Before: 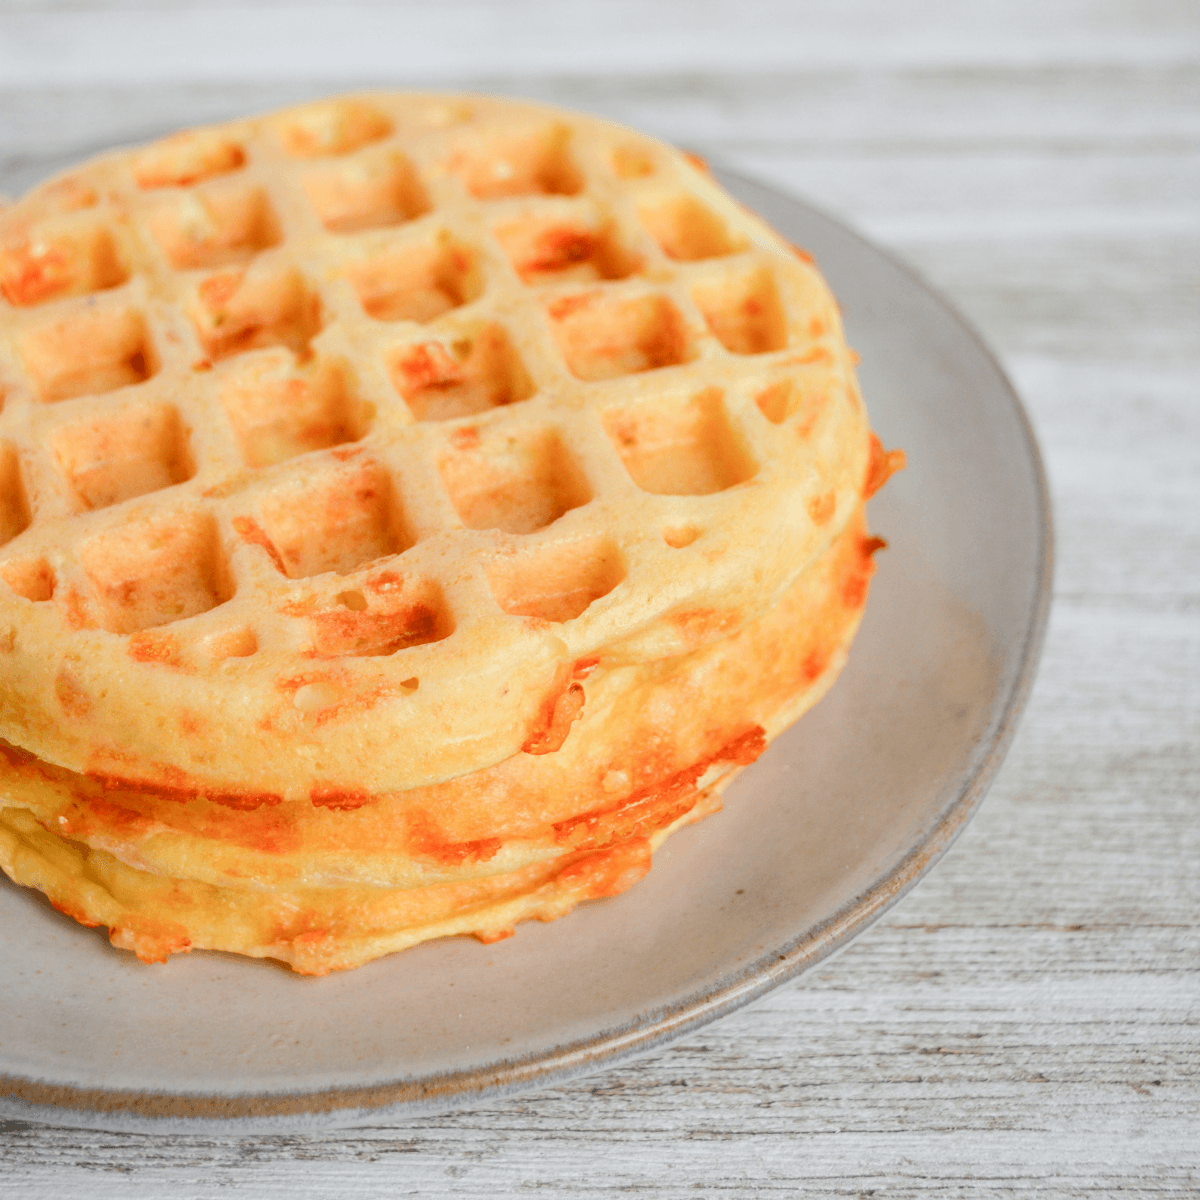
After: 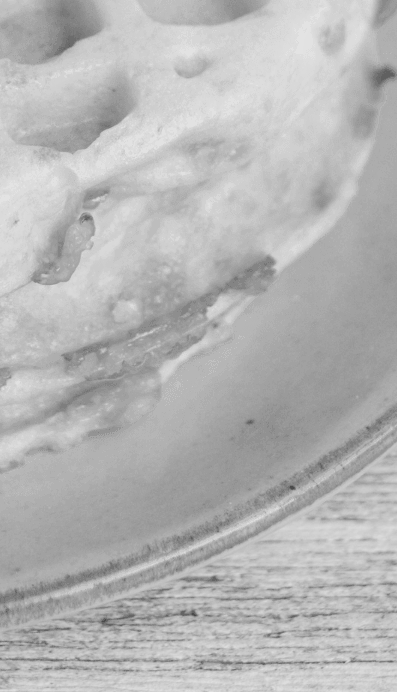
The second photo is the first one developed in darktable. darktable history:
monochrome: on, module defaults
crop: left 40.878%, top 39.176%, right 25.993%, bottom 3.081%
